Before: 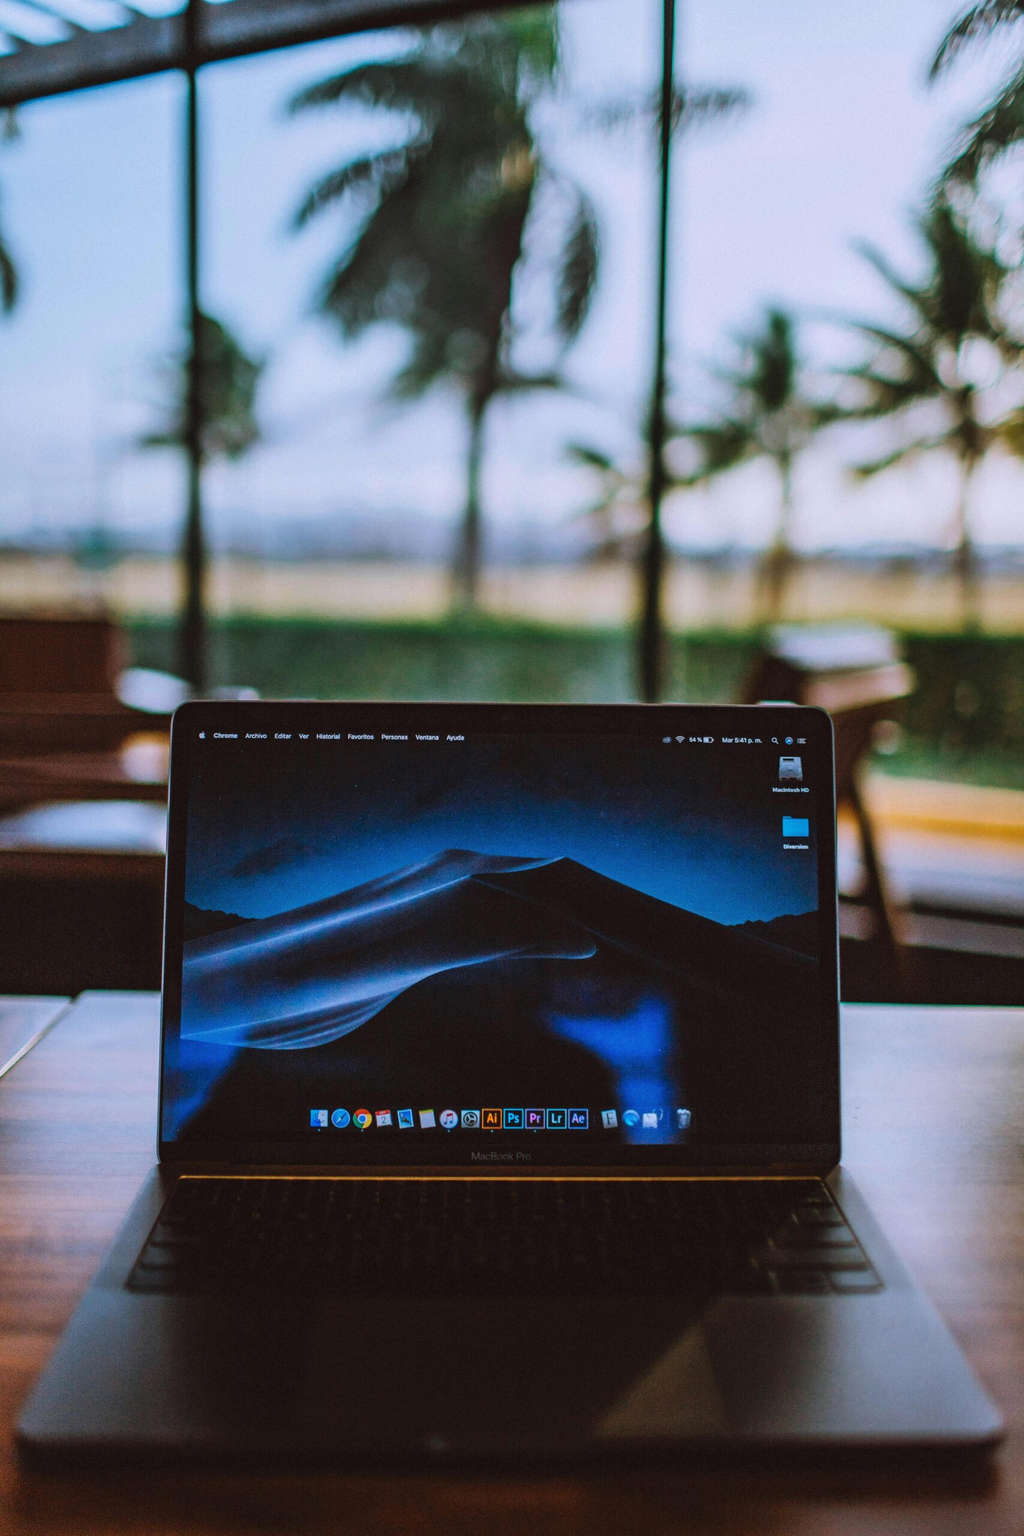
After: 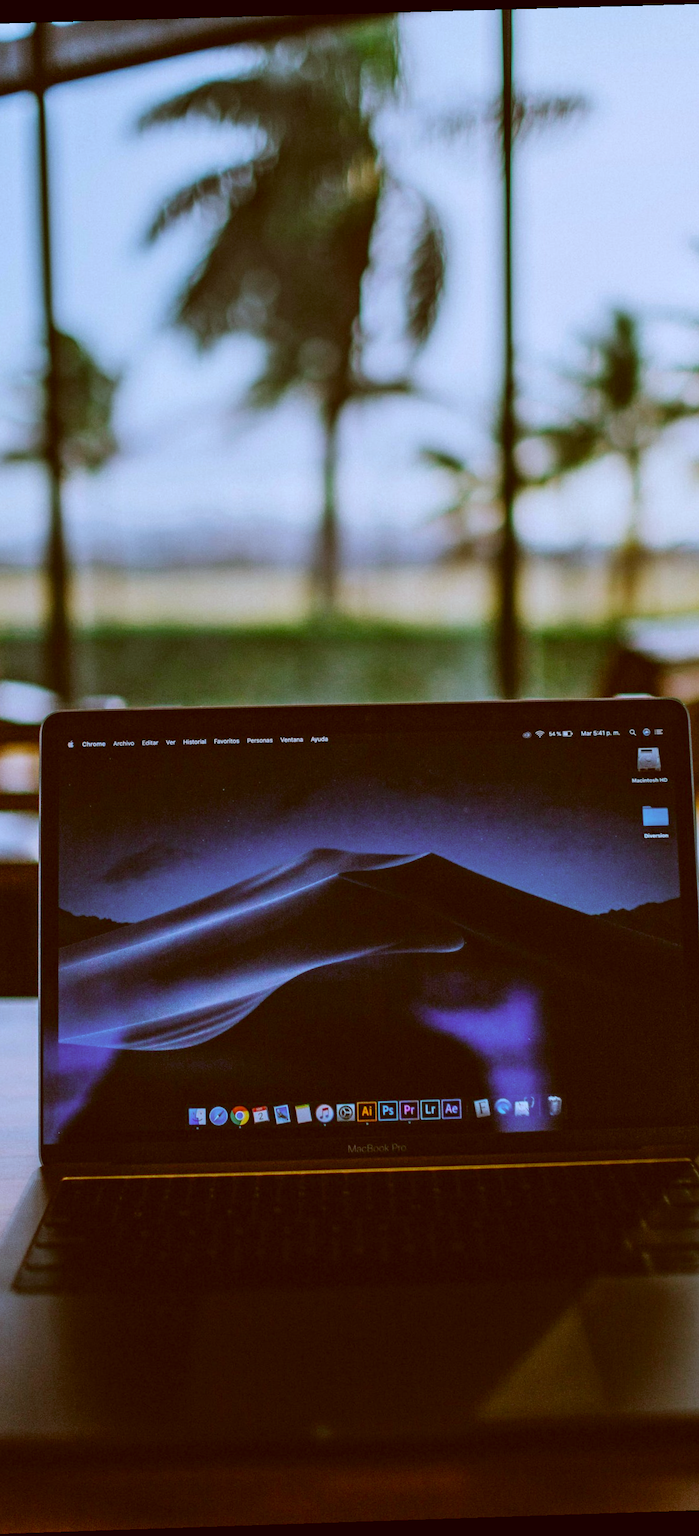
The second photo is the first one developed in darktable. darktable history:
color correction: highlights a* -5.3, highlights b* 9.8, shadows a* 9.8, shadows b* 24.26
crop and rotate: left 14.385%, right 18.948%
rotate and perspective: rotation -1.77°, lens shift (horizontal) 0.004, automatic cropping off
white balance: red 0.926, green 1.003, blue 1.133
